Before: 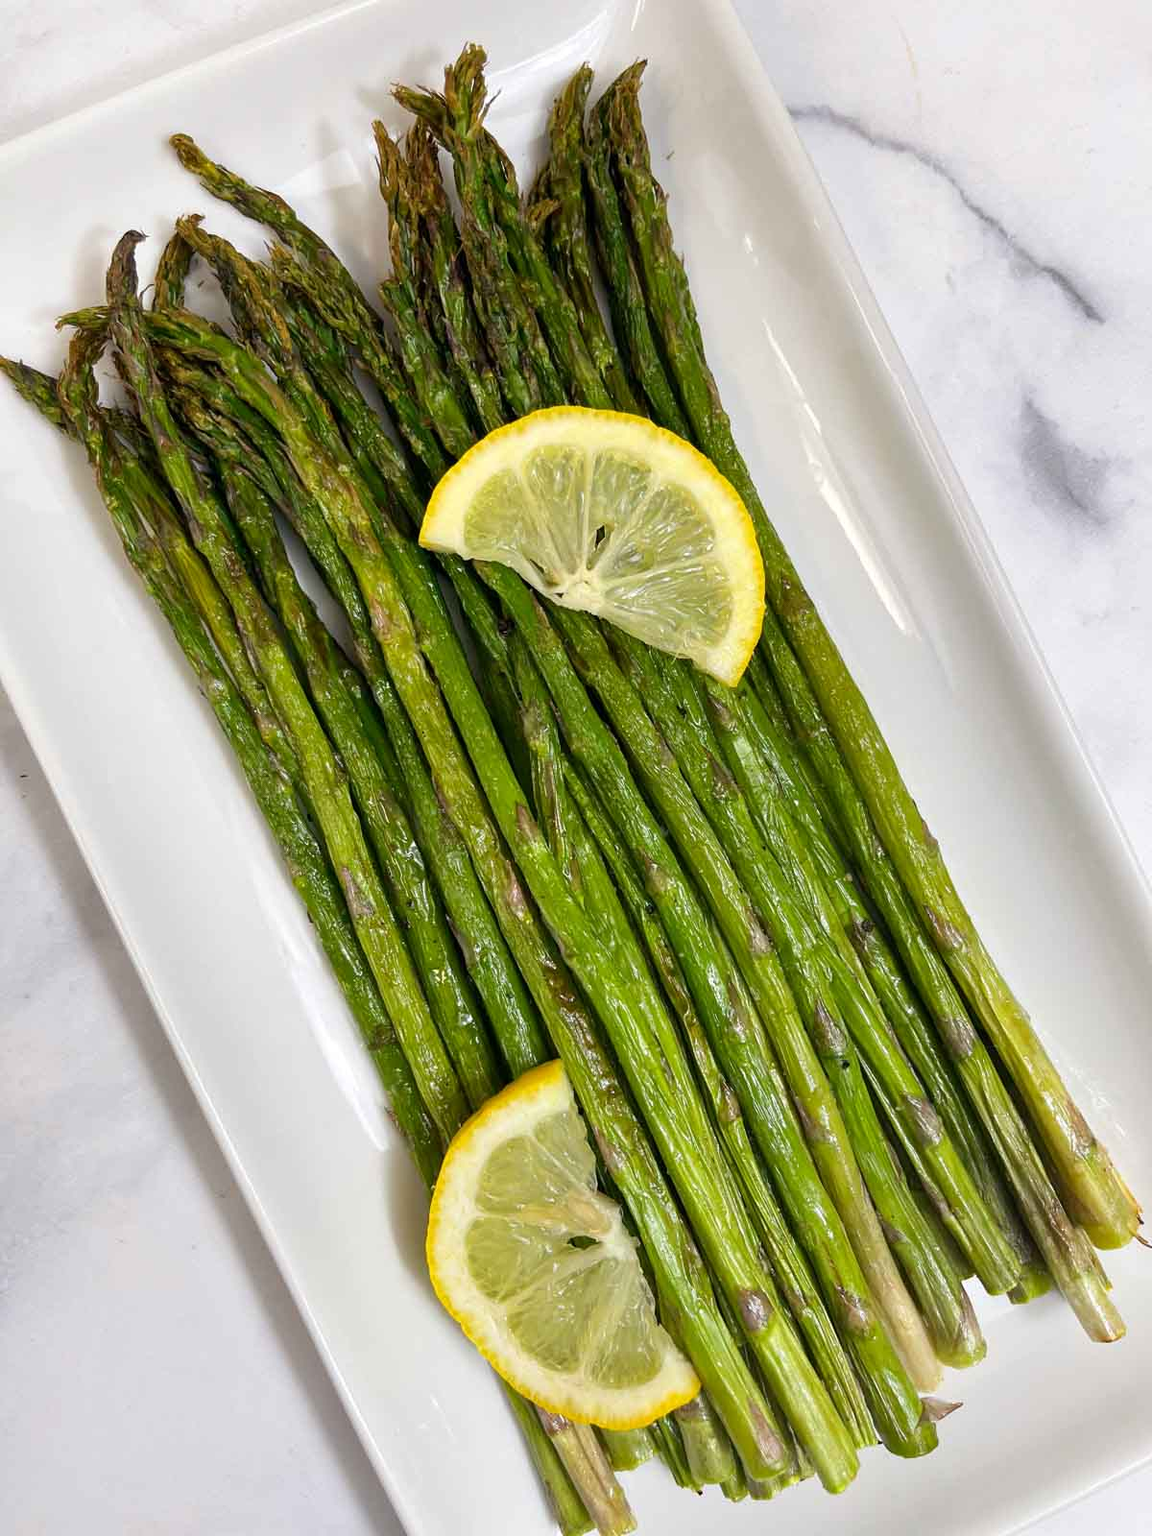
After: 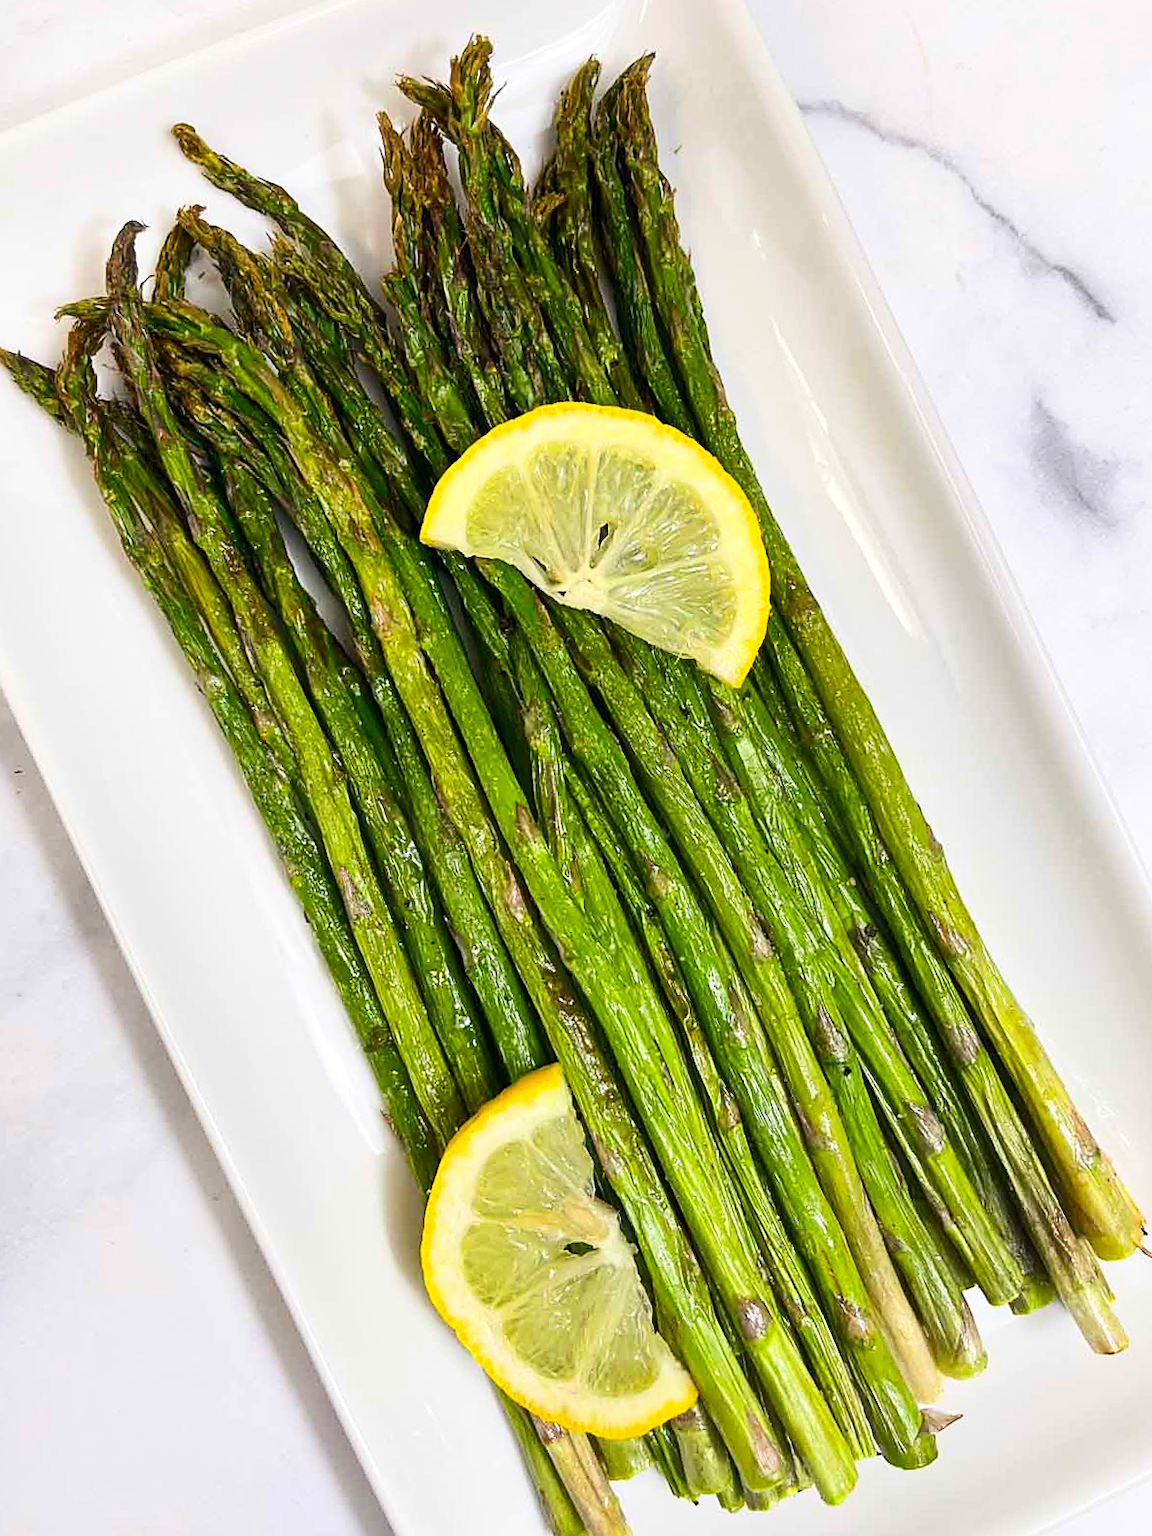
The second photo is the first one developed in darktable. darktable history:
crop and rotate: angle -0.5°
haze removal: strength -0.05
contrast brightness saturation: contrast 0.23, brightness 0.1, saturation 0.29
sharpen: on, module defaults
